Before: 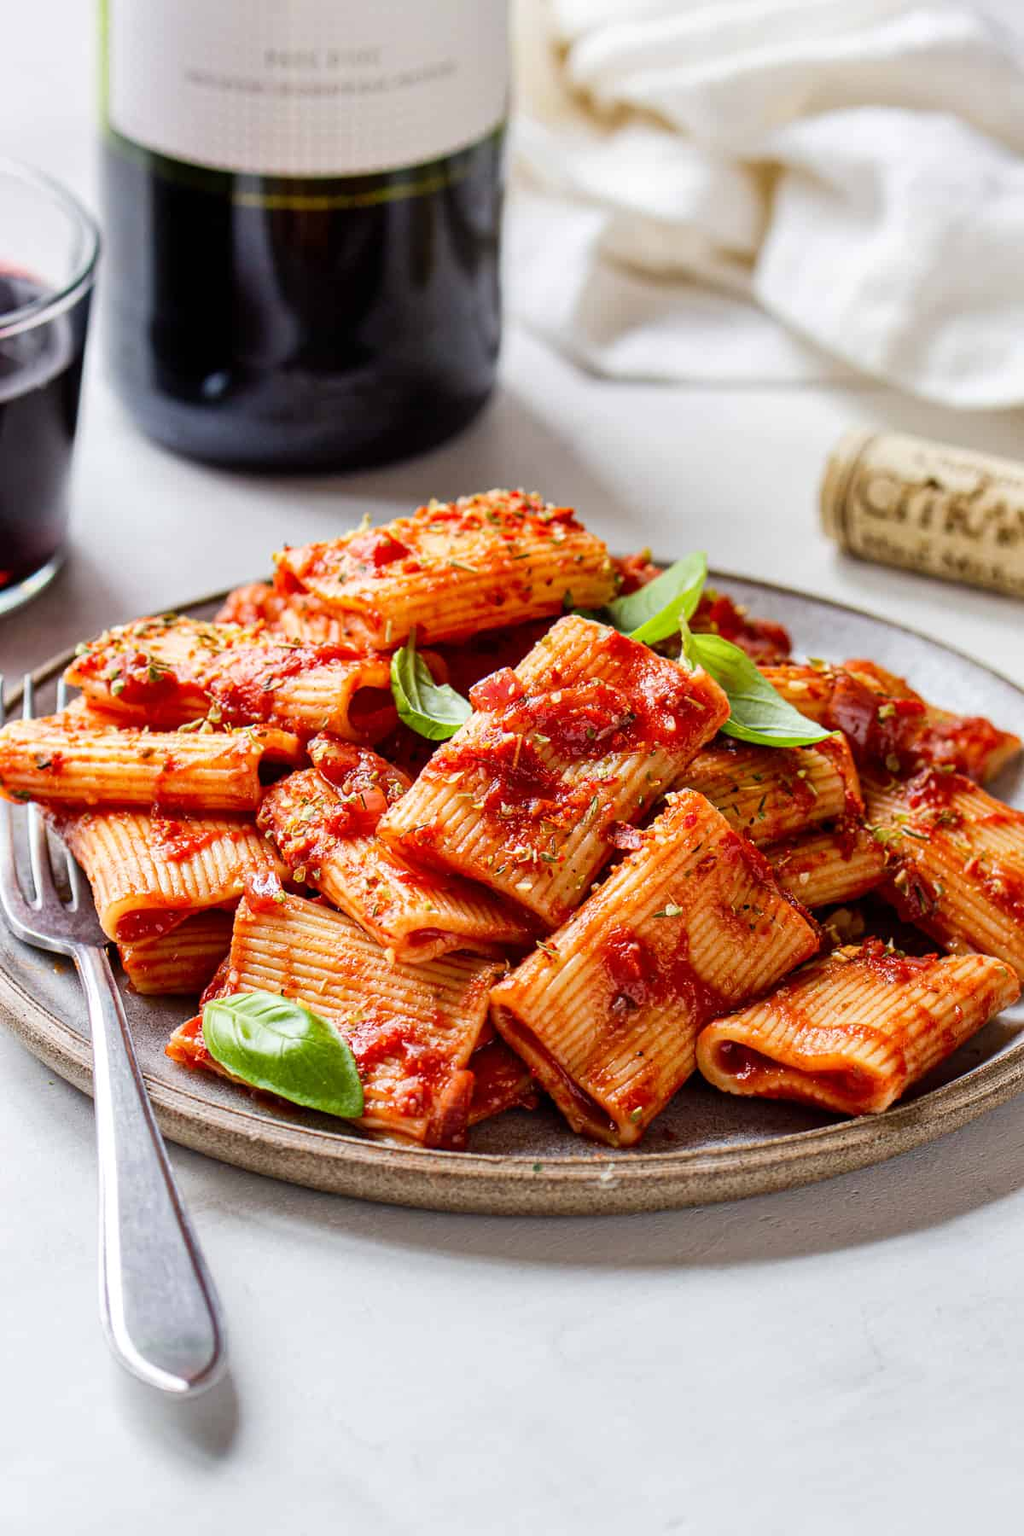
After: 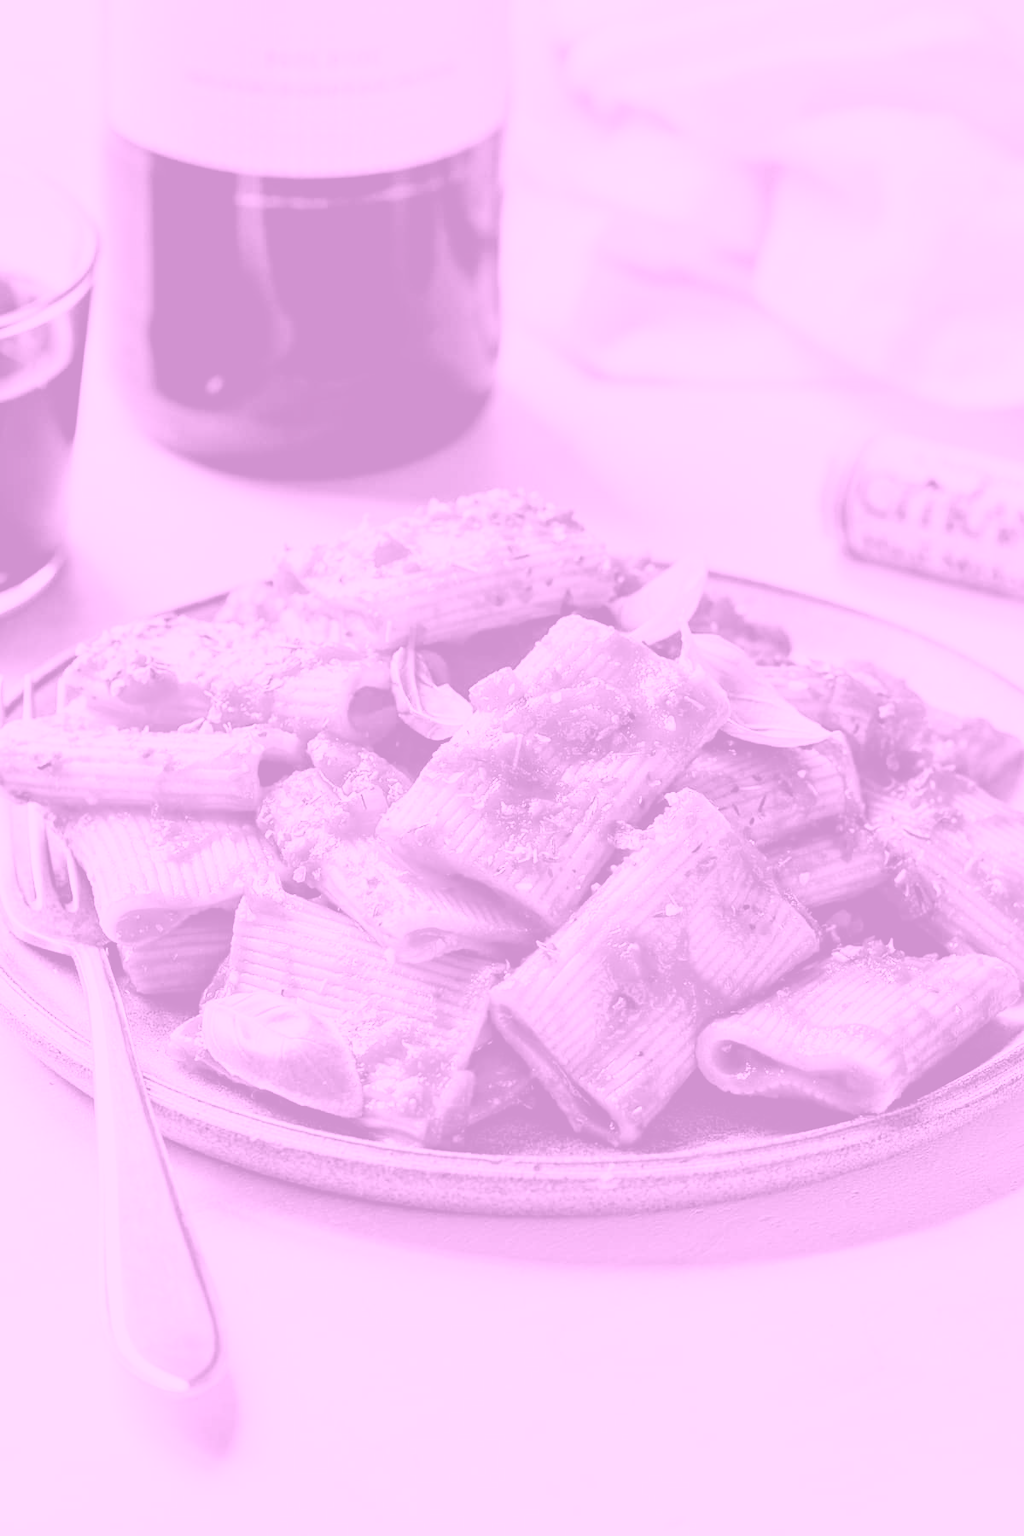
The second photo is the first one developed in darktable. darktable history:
filmic rgb: black relative exposure -5 EV, hardness 2.88, contrast 1.2, highlights saturation mix -30%
colorize: hue 331.2°, saturation 75%, source mix 30.28%, lightness 70.52%, version 1
